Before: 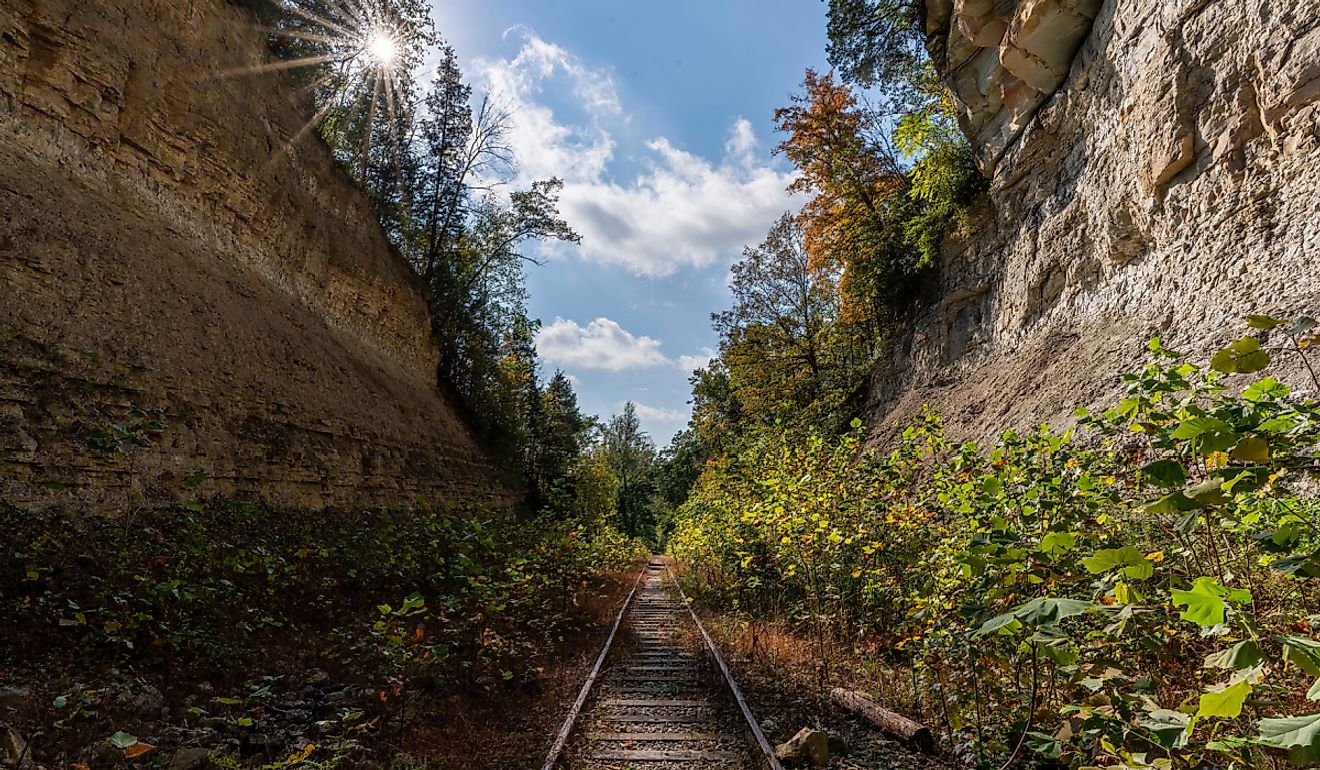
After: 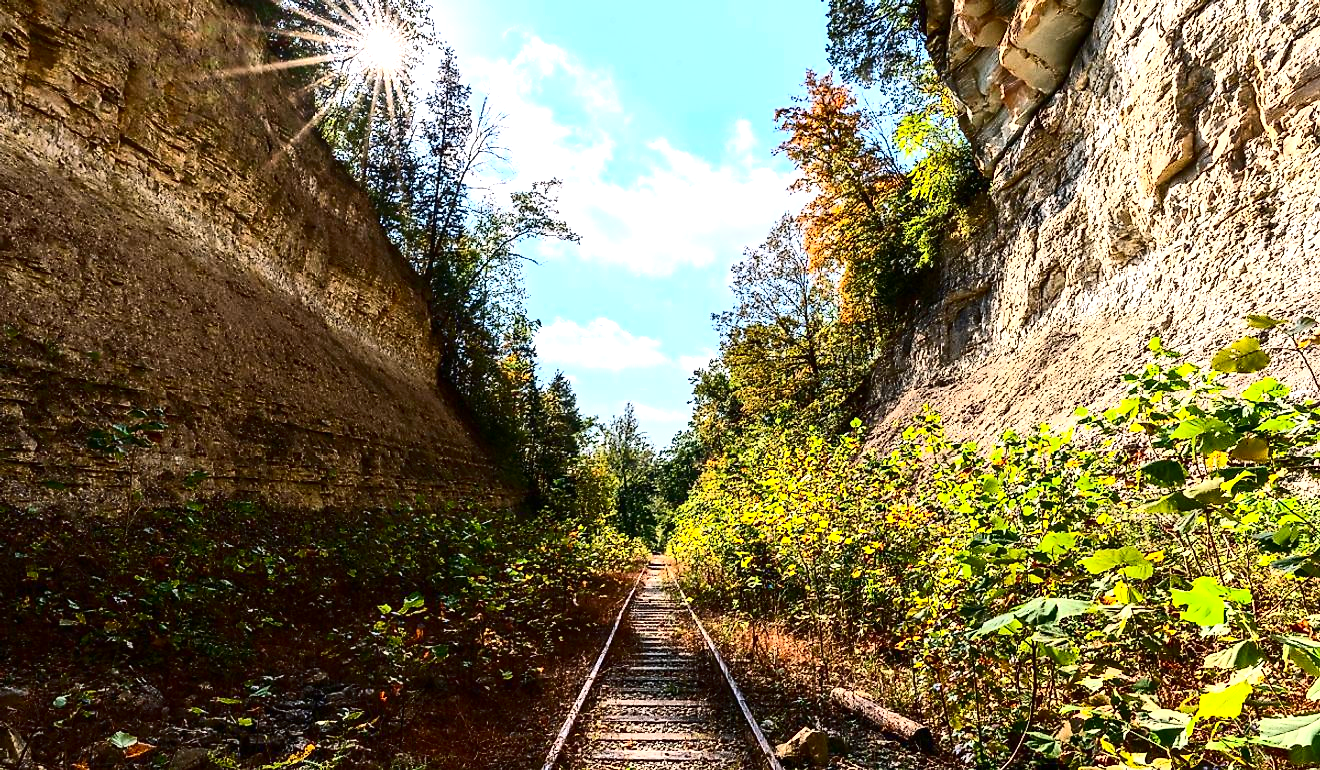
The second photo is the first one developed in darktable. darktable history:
contrast brightness saturation: contrast 0.403, brightness 0.054, saturation 0.248
exposure: black level correction 0, exposure 1.2 EV, compensate highlight preservation false
